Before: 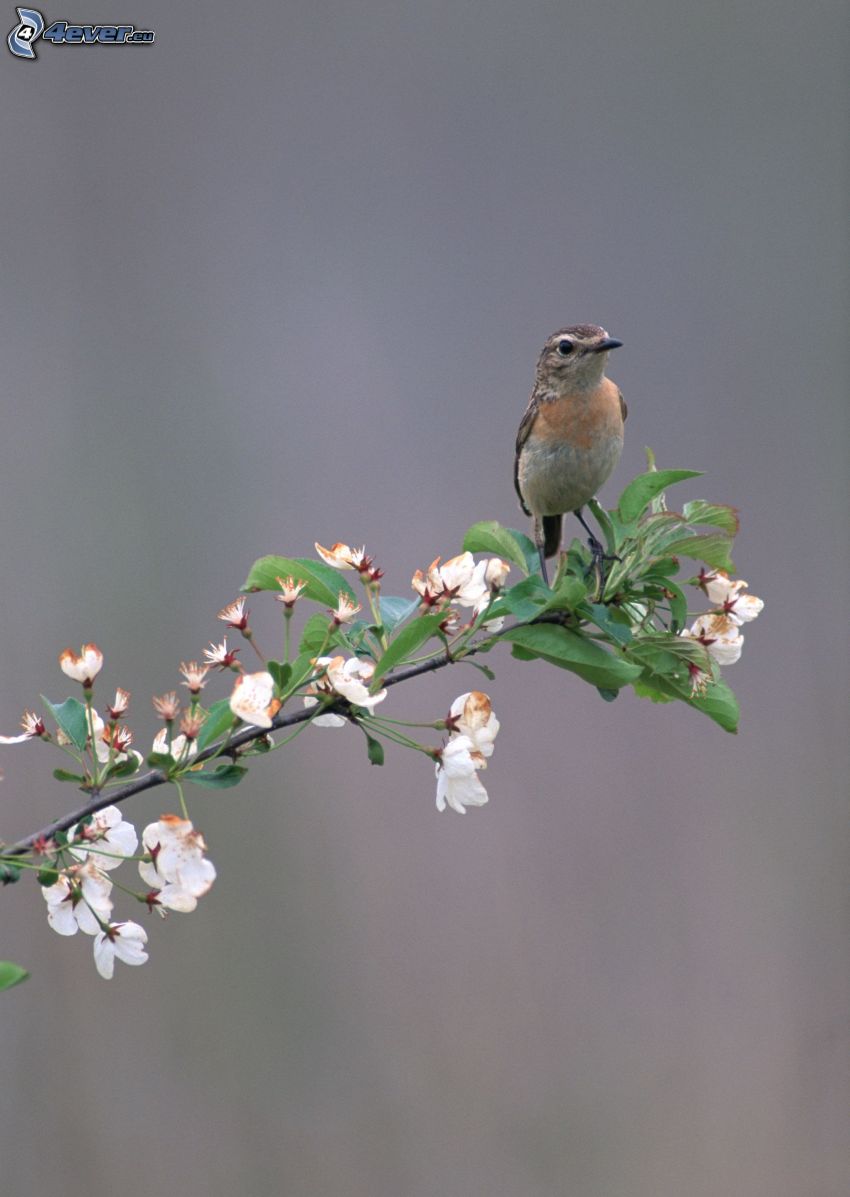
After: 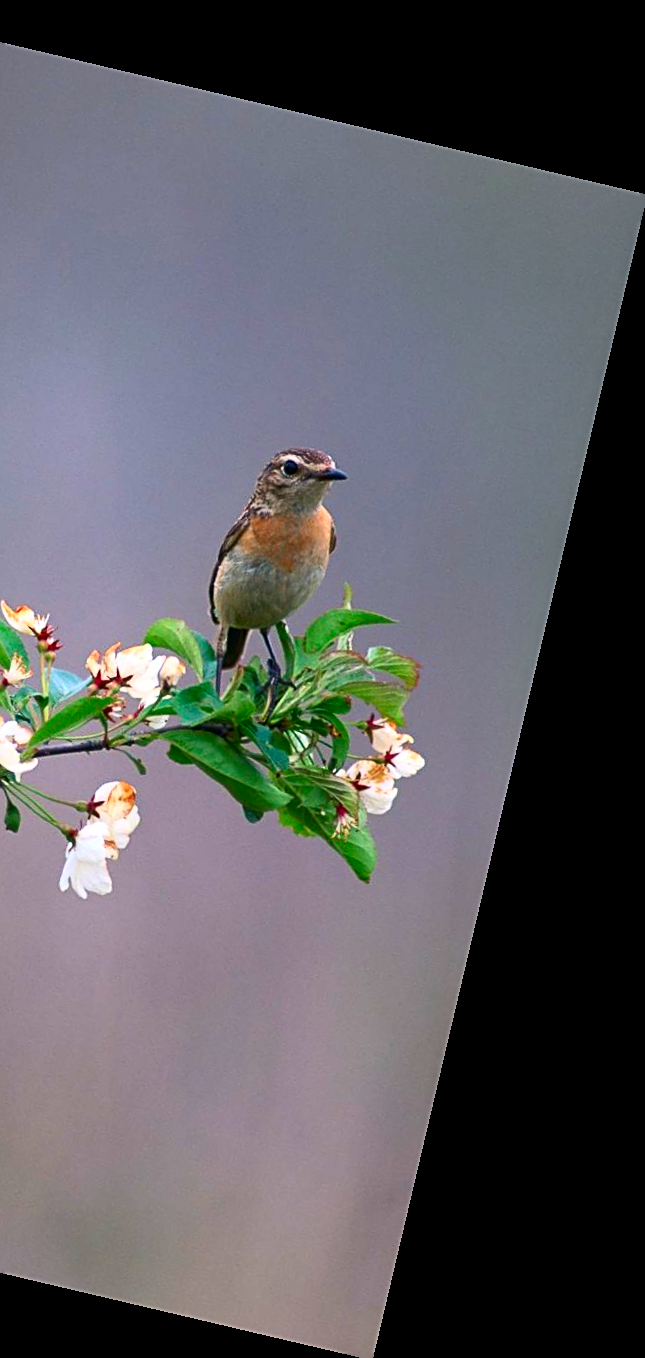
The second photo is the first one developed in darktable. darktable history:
tone equalizer: on, module defaults
shadows and highlights: shadows 0, highlights 40
contrast brightness saturation: contrast 0.26, brightness 0.02, saturation 0.87
crop: left 41.402%
sharpen: on, module defaults
rotate and perspective: rotation 13.27°, automatic cropping off
